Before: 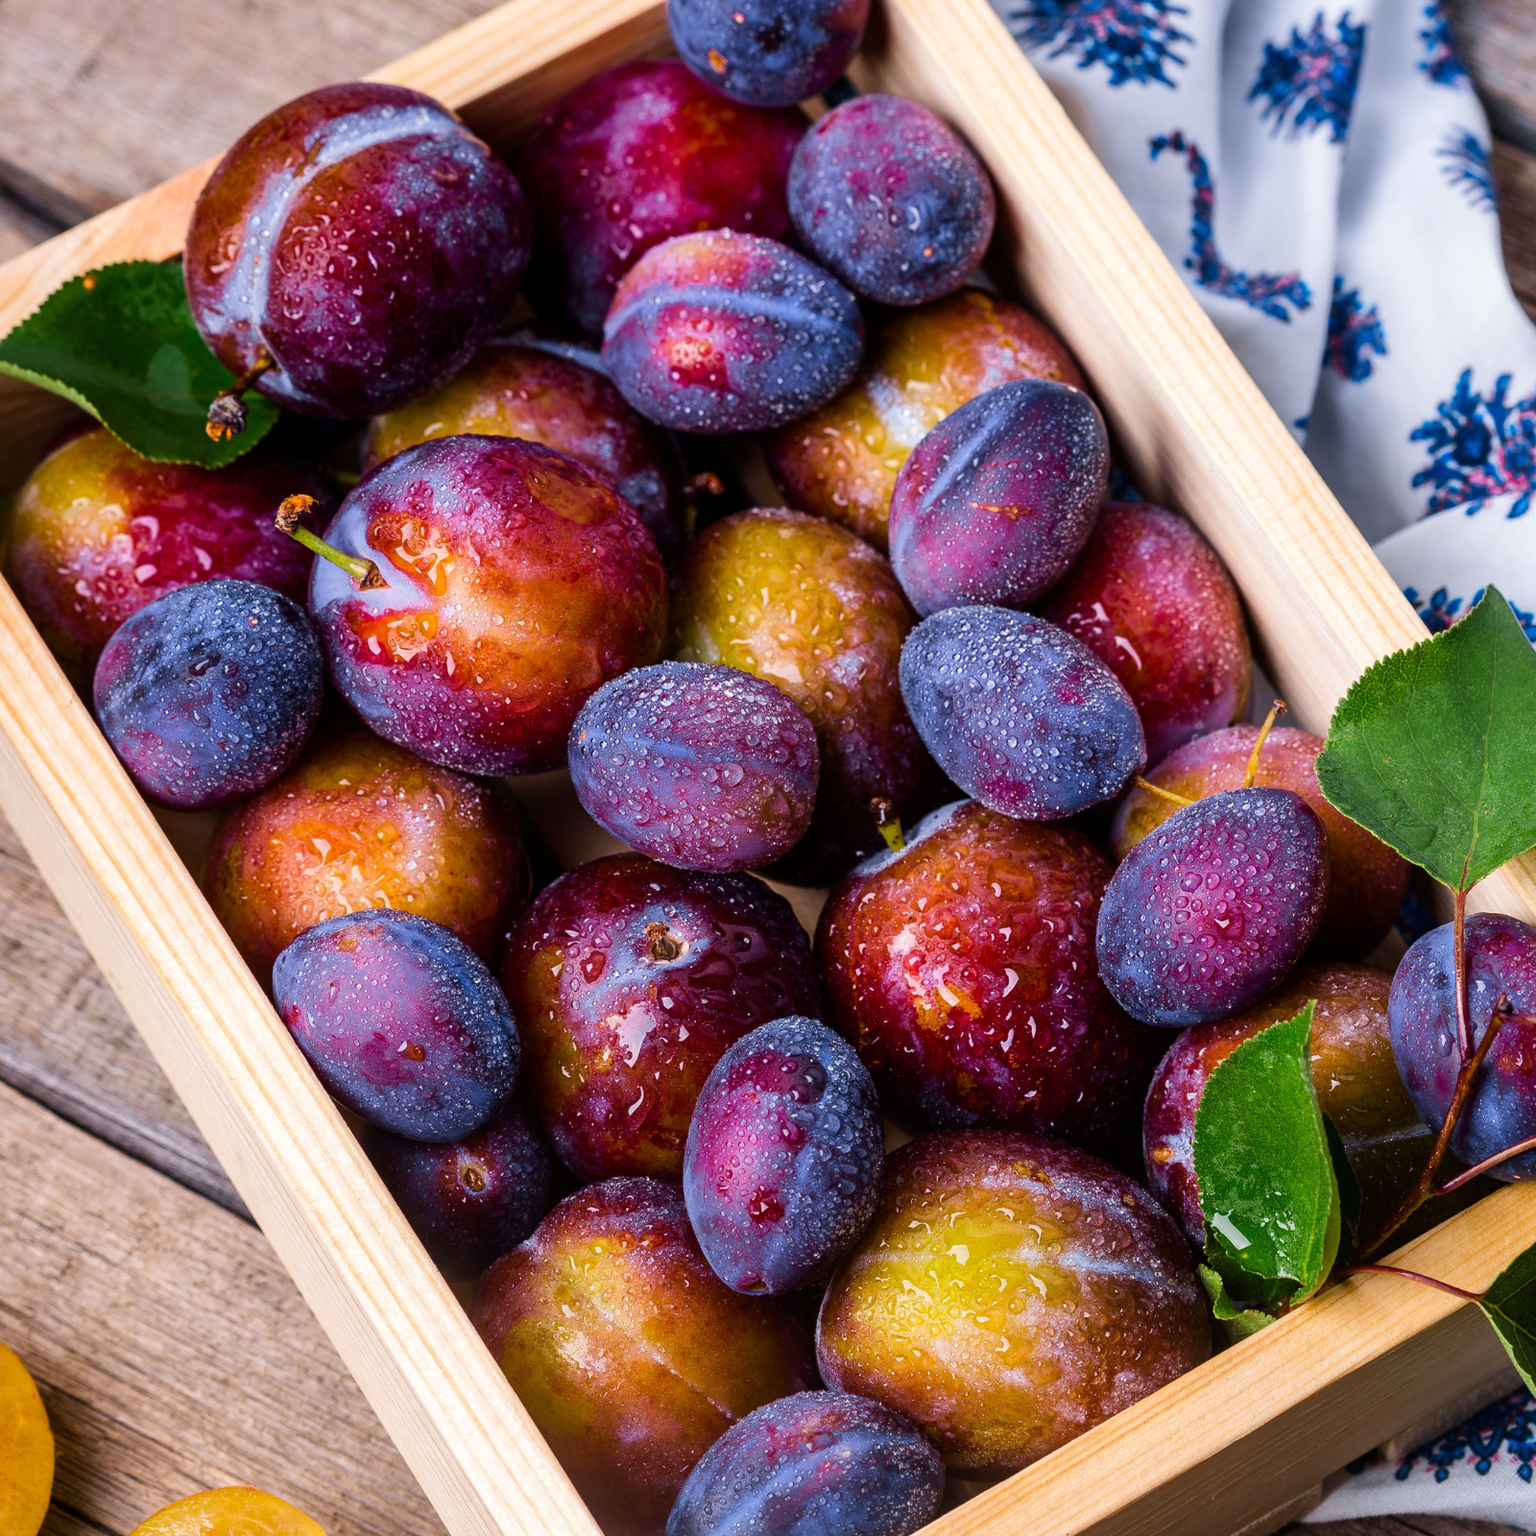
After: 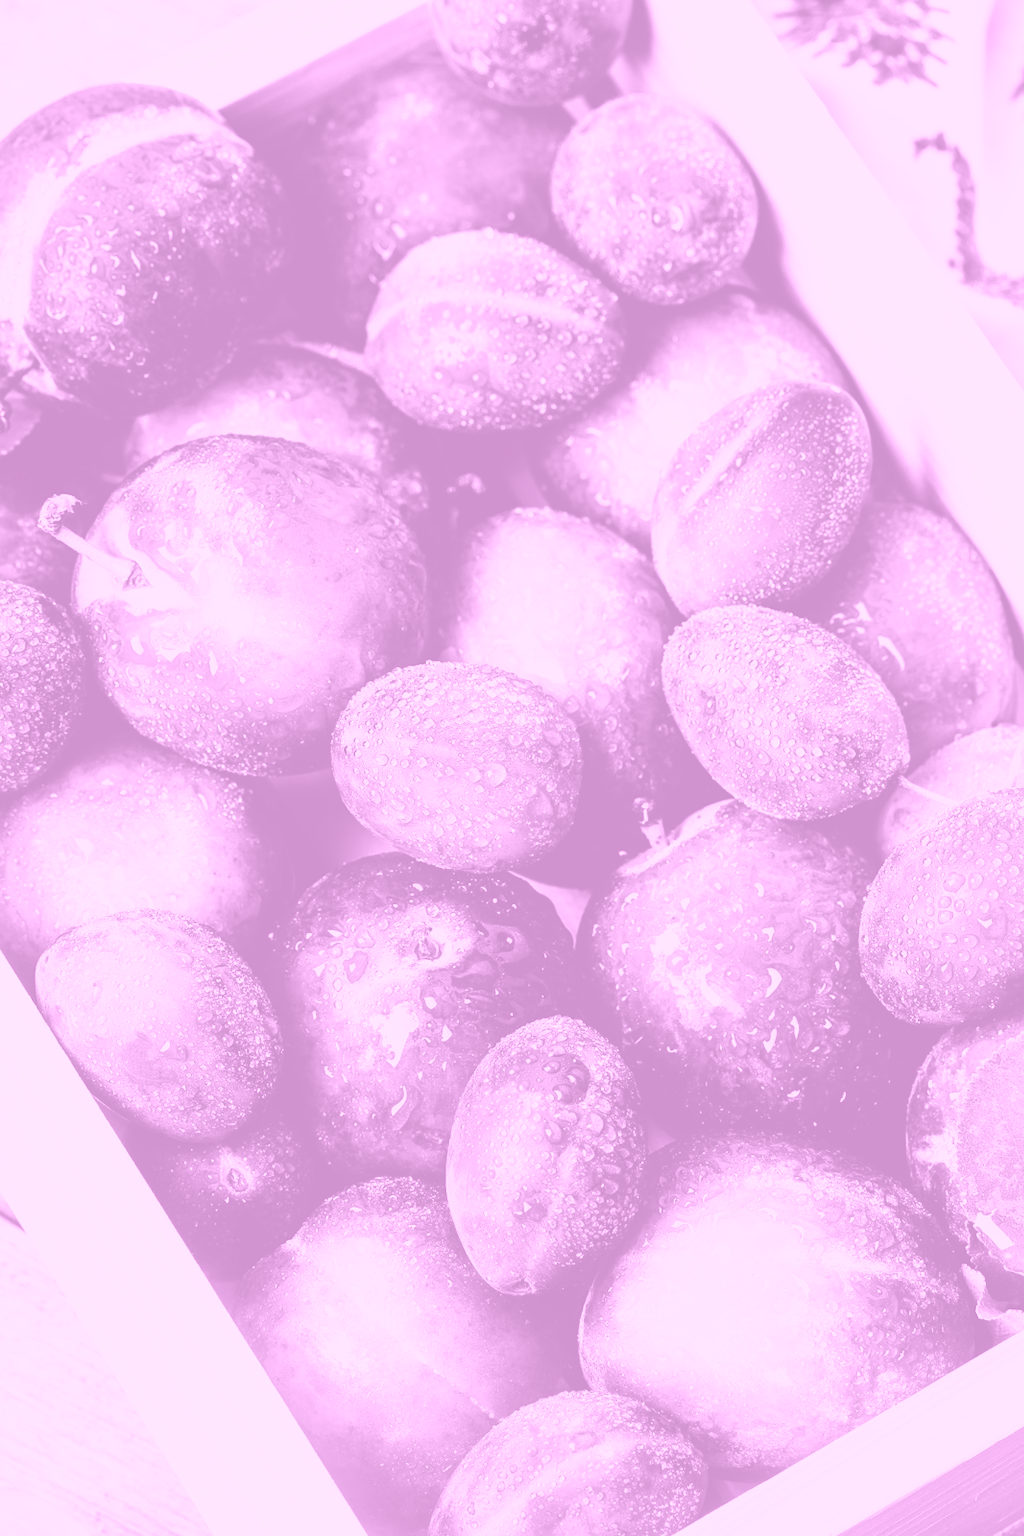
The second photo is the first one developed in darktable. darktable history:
colorize: hue 331.2°, saturation 75%, source mix 30.28%, lightness 70.52%, version 1
exposure: compensate exposure bias true, compensate highlight preservation false
crop and rotate: left 15.446%, right 17.836%
base curve: curves: ch0 [(0, 0) (0.007, 0.004) (0.027, 0.03) (0.046, 0.07) (0.207, 0.54) (0.442, 0.872) (0.673, 0.972) (1, 1)], preserve colors none
white balance: emerald 1
color balance rgb: perceptual saturation grading › global saturation 36%, perceptual brilliance grading › global brilliance 10%, global vibrance 20%
color correction: highlights a* -5.94, highlights b* 9.48, shadows a* 10.12, shadows b* 23.94
